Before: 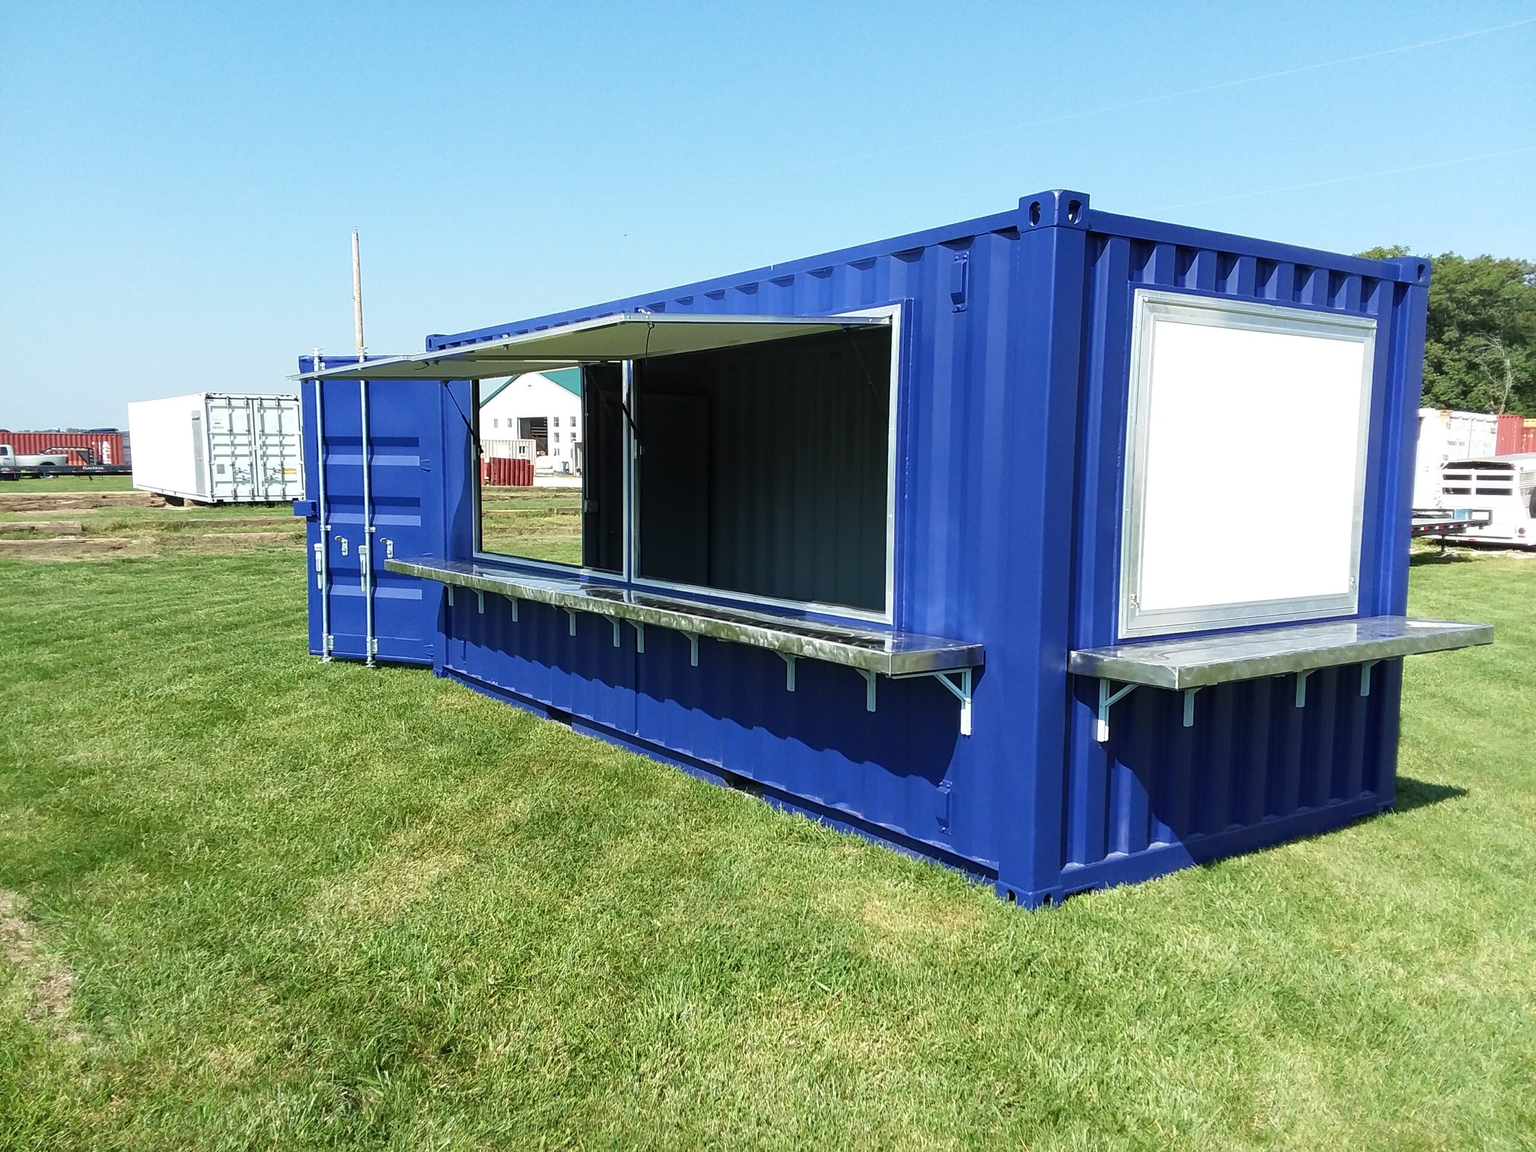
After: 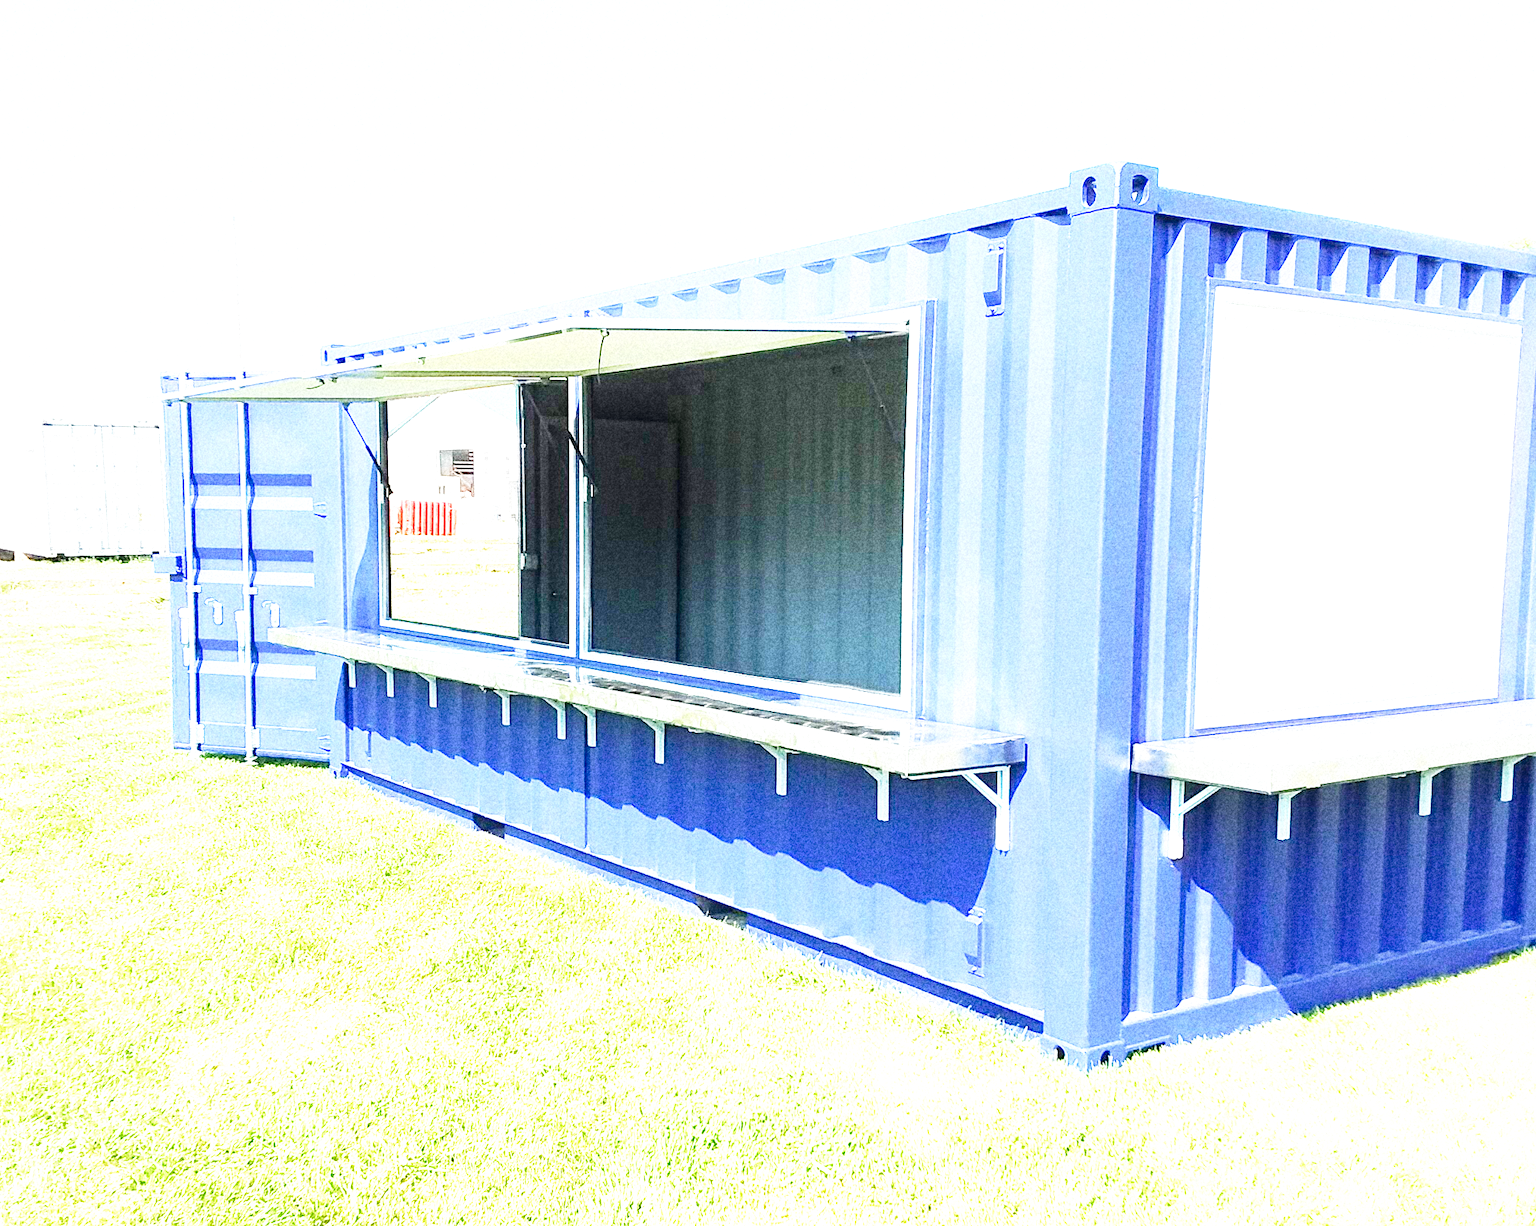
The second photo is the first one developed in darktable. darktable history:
grain: coarseness 14.49 ISO, strength 48.04%, mid-tones bias 35%
base curve: curves: ch0 [(0, 0) (0.012, 0.01) (0.073, 0.168) (0.31, 0.711) (0.645, 0.957) (1, 1)], preserve colors none
exposure: black level correction 0, exposure 2.327 EV, compensate exposure bias true, compensate highlight preservation false
crop: left 11.225%, top 5.381%, right 9.565%, bottom 10.314%
